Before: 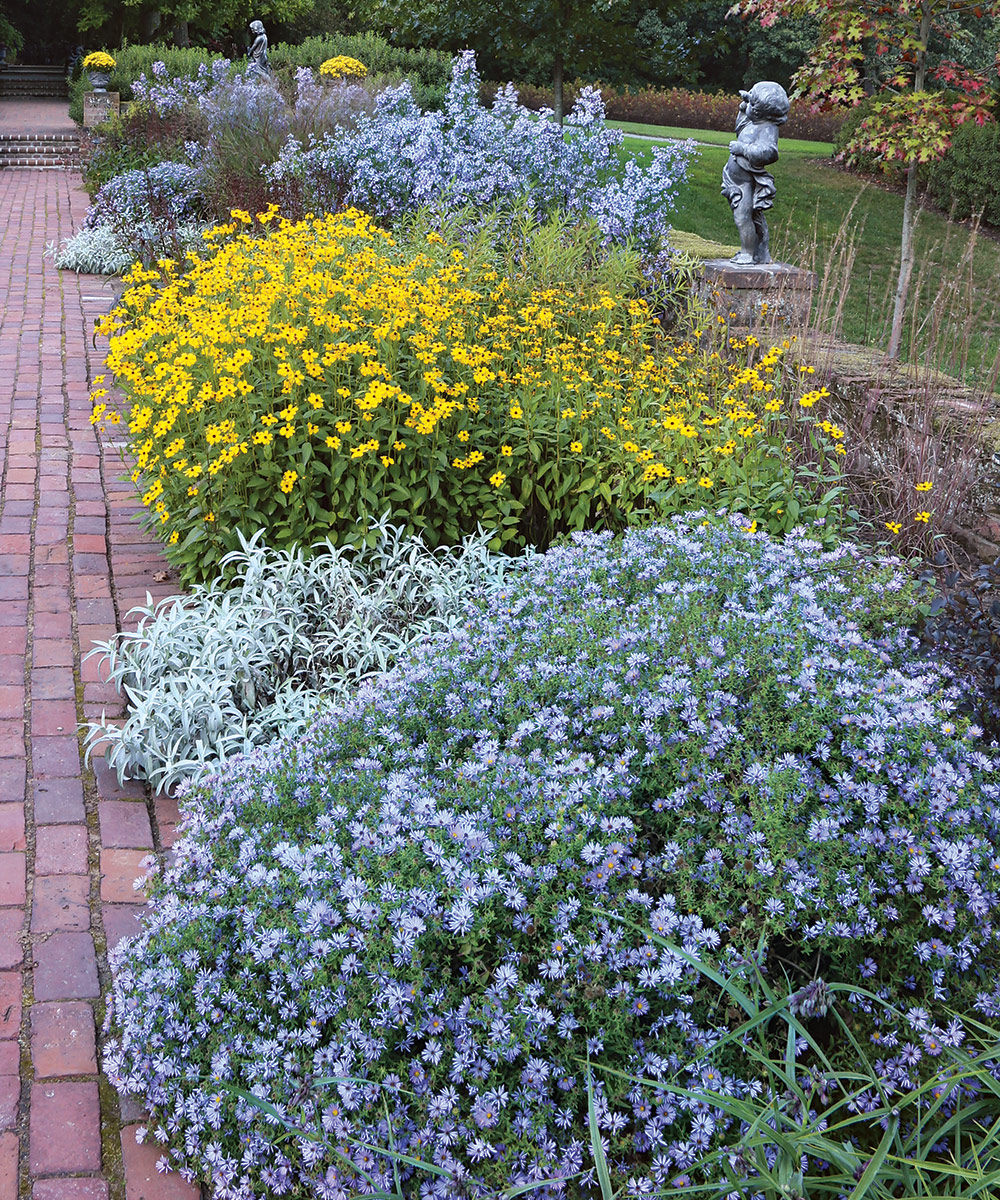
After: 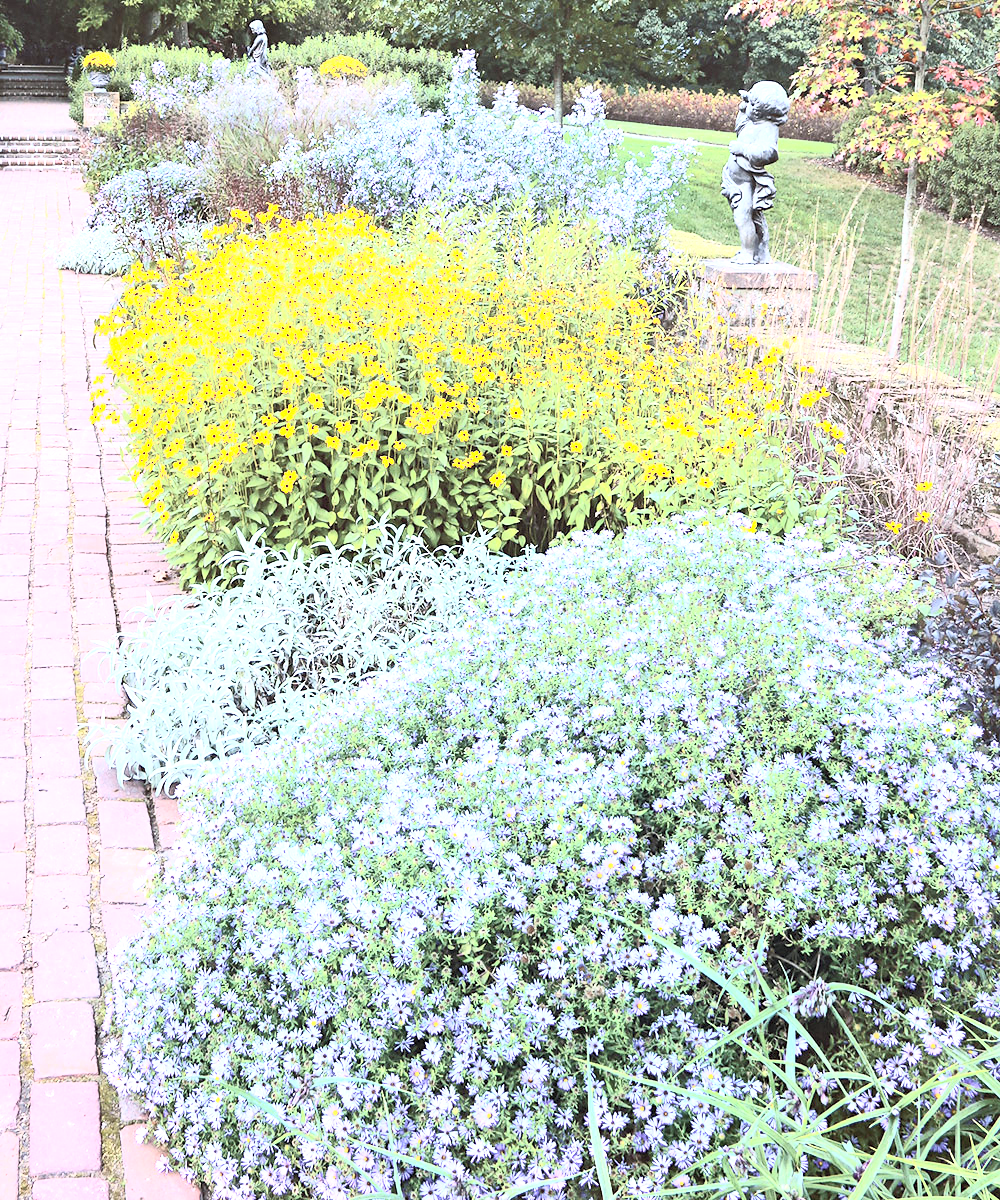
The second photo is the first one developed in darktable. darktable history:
exposure: black level correction 0.001, exposure 1.398 EV, compensate exposure bias true, compensate highlight preservation false
contrast brightness saturation: contrast 0.43, brightness 0.56, saturation -0.19
